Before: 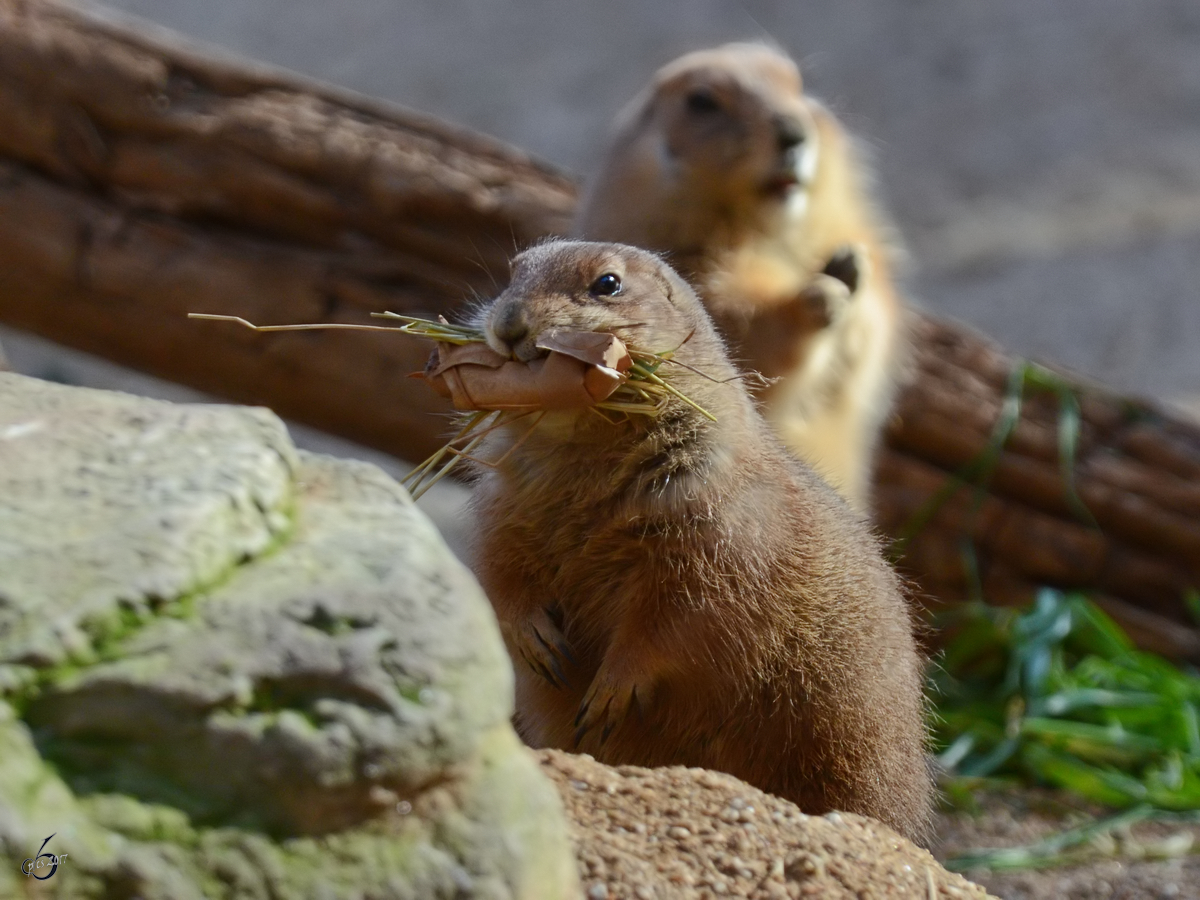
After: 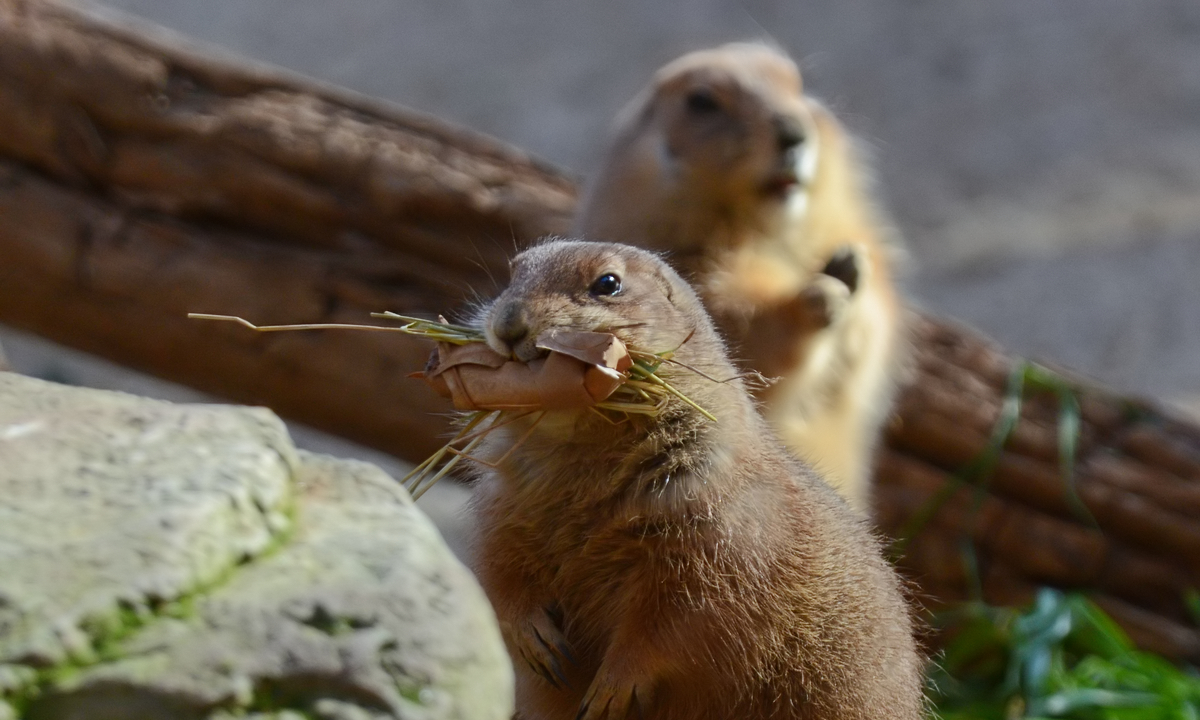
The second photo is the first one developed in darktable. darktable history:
crop: bottom 19.603%
